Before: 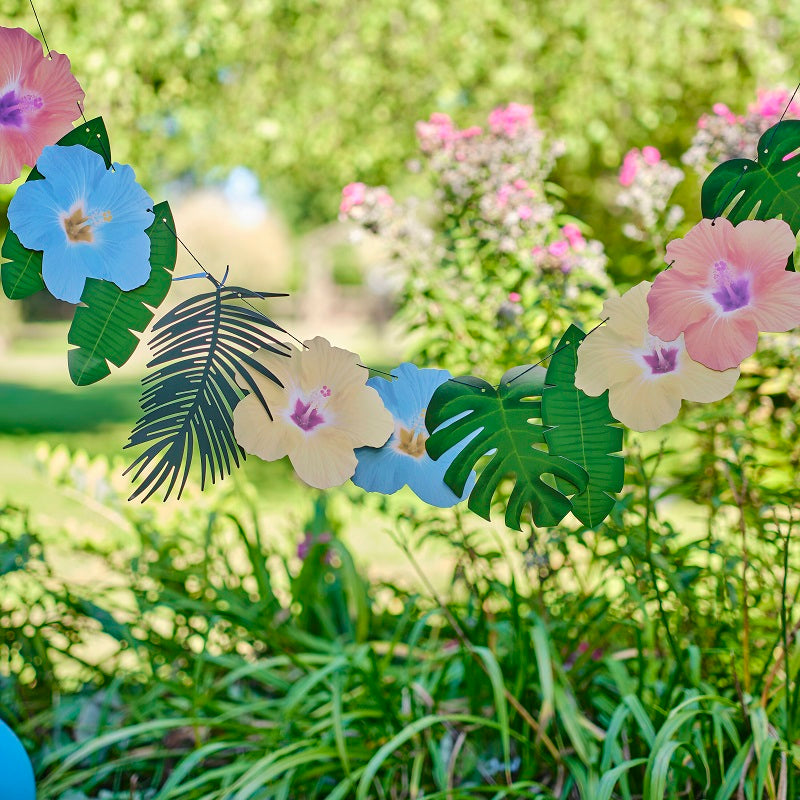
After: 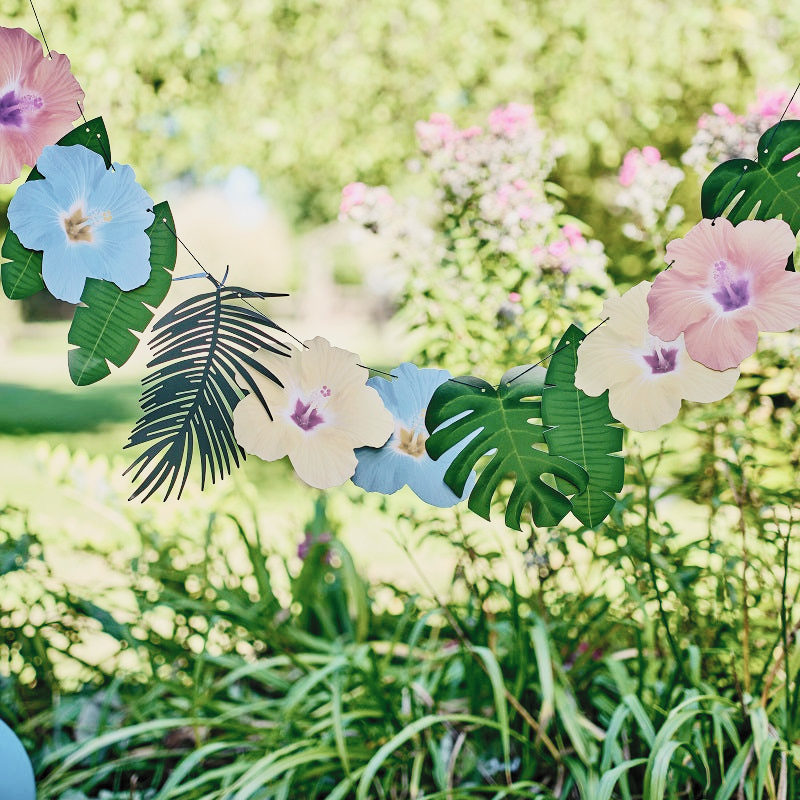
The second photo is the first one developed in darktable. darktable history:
contrast brightness saturation: contrast 0.43, brightness 0.56, saturation -0.19
filmic rgb: middle gray luminance 30%, black relative exposure -9 EV, white relative exposure 7 EV, threshold 6 EV, target black luminance 0%, hardness 2.94, latitude 2.04%, contrast 0.963, highlights saturation mix 5%, shadows ↔ highlights balance 12.16%, add noise in highlights 0, preserve chrominance no, color science v3 (2019), use custom middle-gray values true, iterations of high-quality reconstruction 0, contrast in highlights soft, enable highlight reconstruction true
